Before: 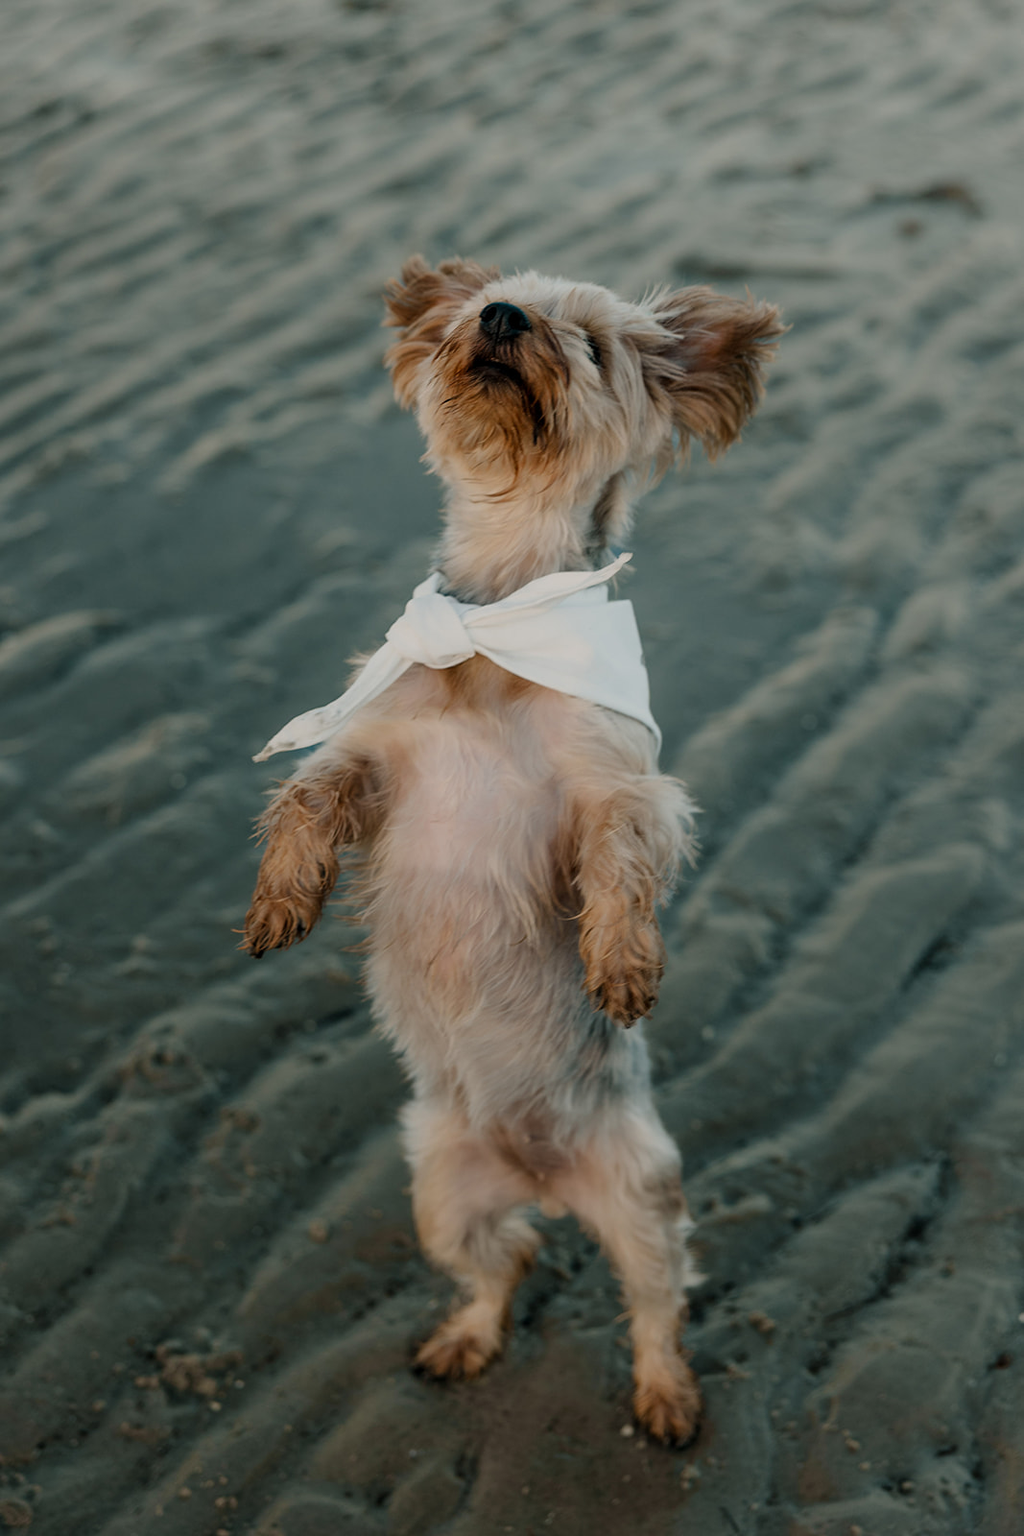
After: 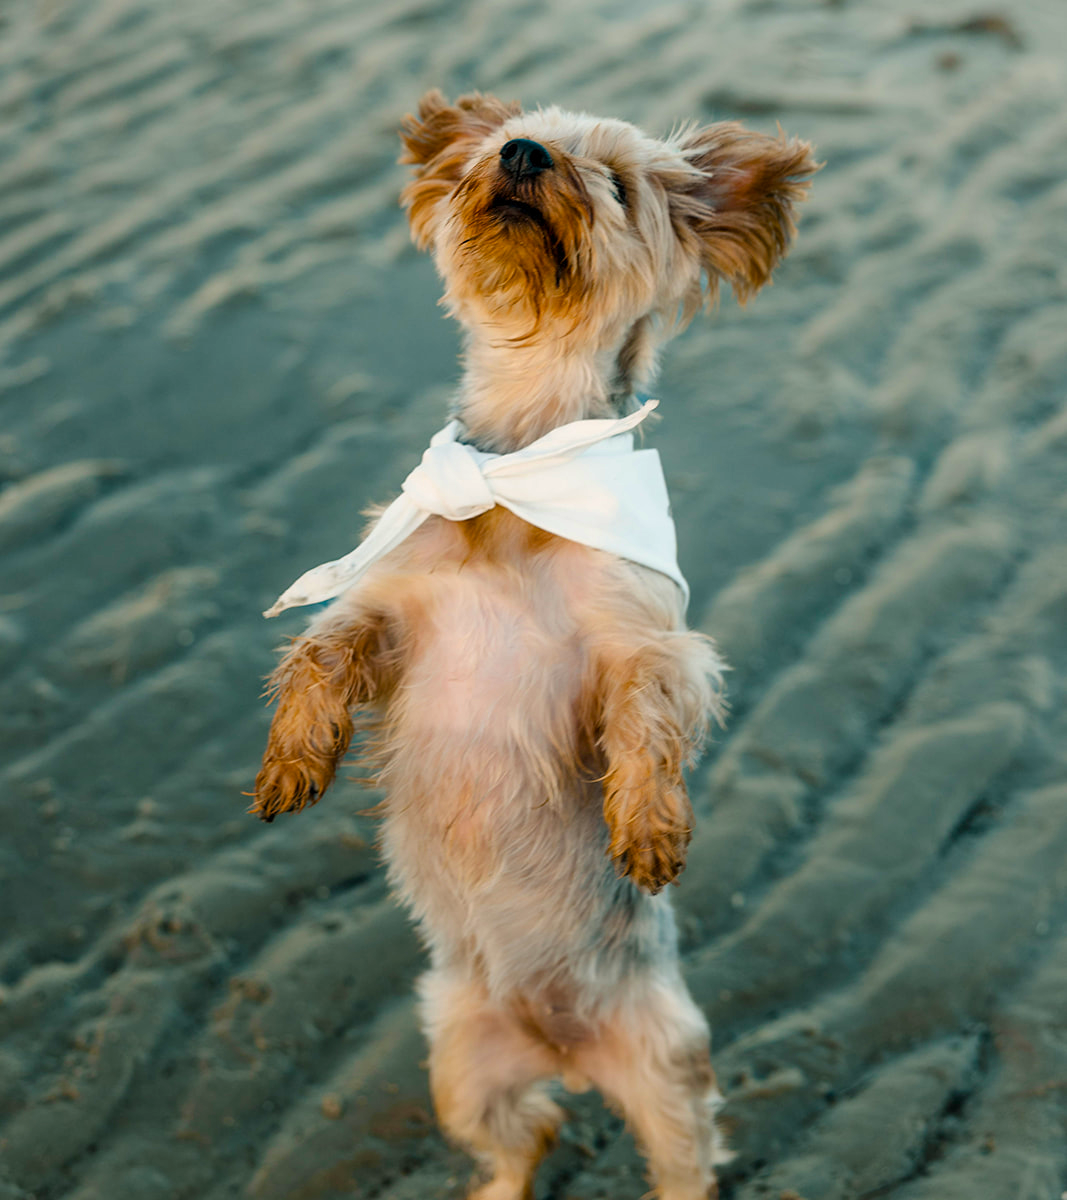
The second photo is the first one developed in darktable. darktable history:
exposure: exposure 0.64 EV, compensate highlight preservation false
crop: top 11.038%, bottom 13.962%
color balance rgb: linear chroma grading › global chroma 15%, perceptual saturation grading › global saturation 30%
rgb levels: preserve colors max RGB
